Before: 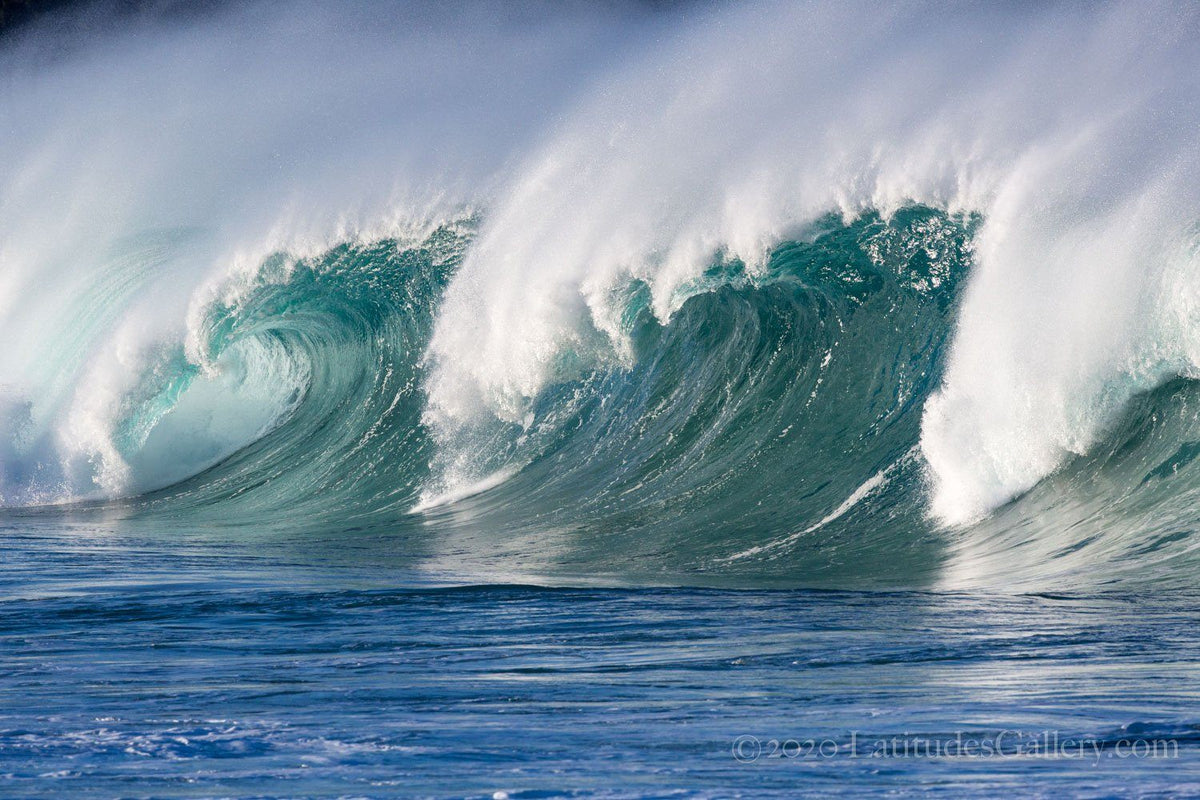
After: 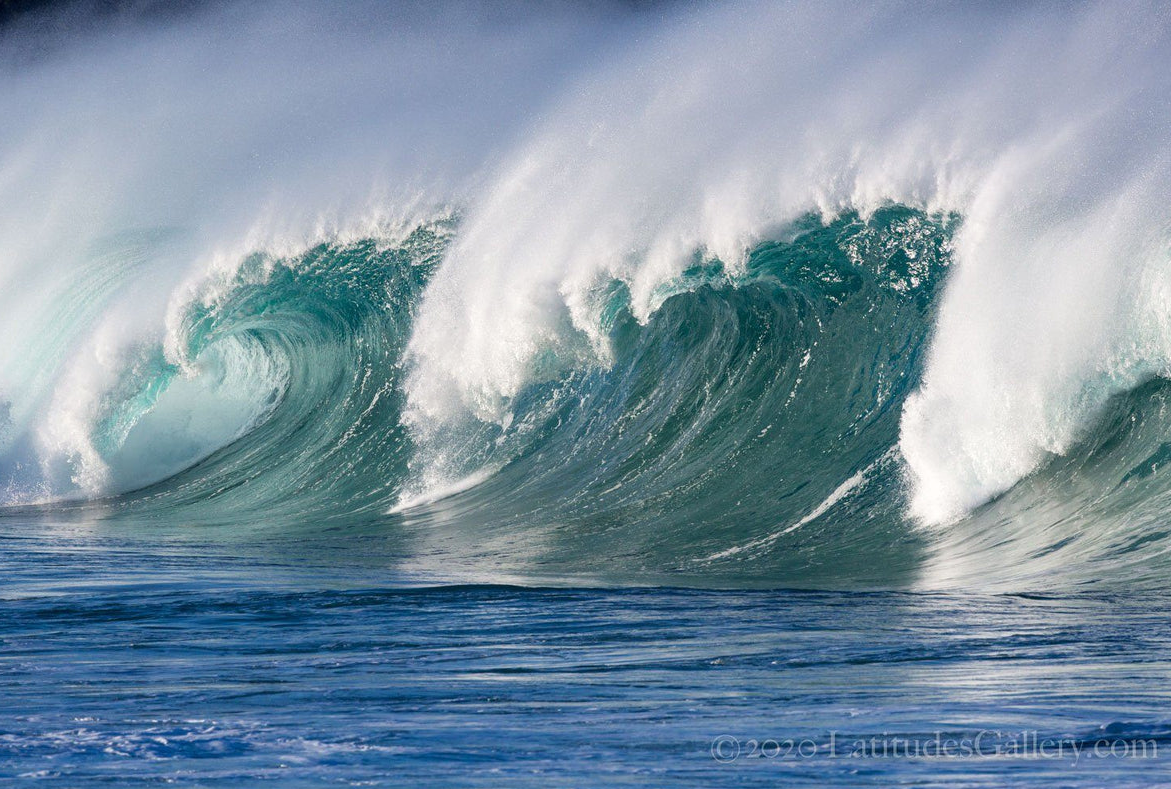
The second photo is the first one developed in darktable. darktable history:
crop and rotate: left 1.774%, right 0.633%, bottom 1.28%
color zones: curves: ch0 [(0, 0.5) (0.143, 0.52) (0.286, 0.5) (0.429, 0.5) (0.571, 0.5) (0.714, 0.5) (0.857, 0.5) (1, 0.5)]; ch1 [(0, 0.489) (0.155, 0.45) (0.286, 0.466) (0.429, 0.5) (0.571, 0.5) (0.714, 0.5) (0.857, 0.5) (1, 0.489)]
